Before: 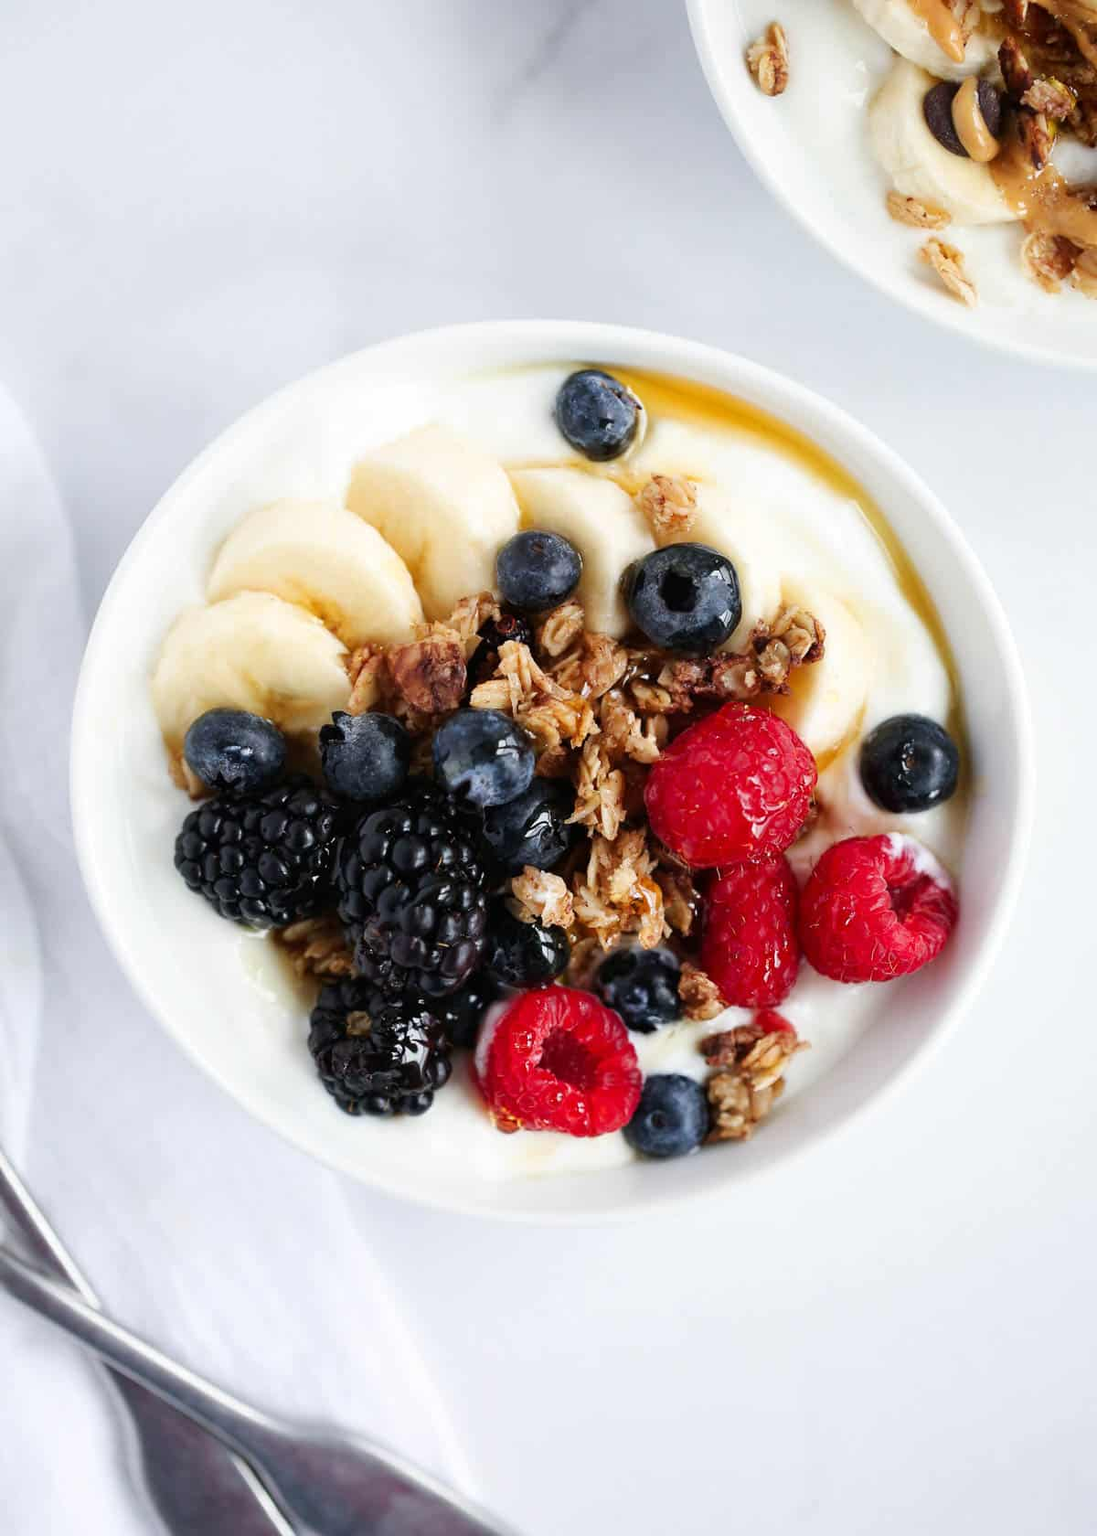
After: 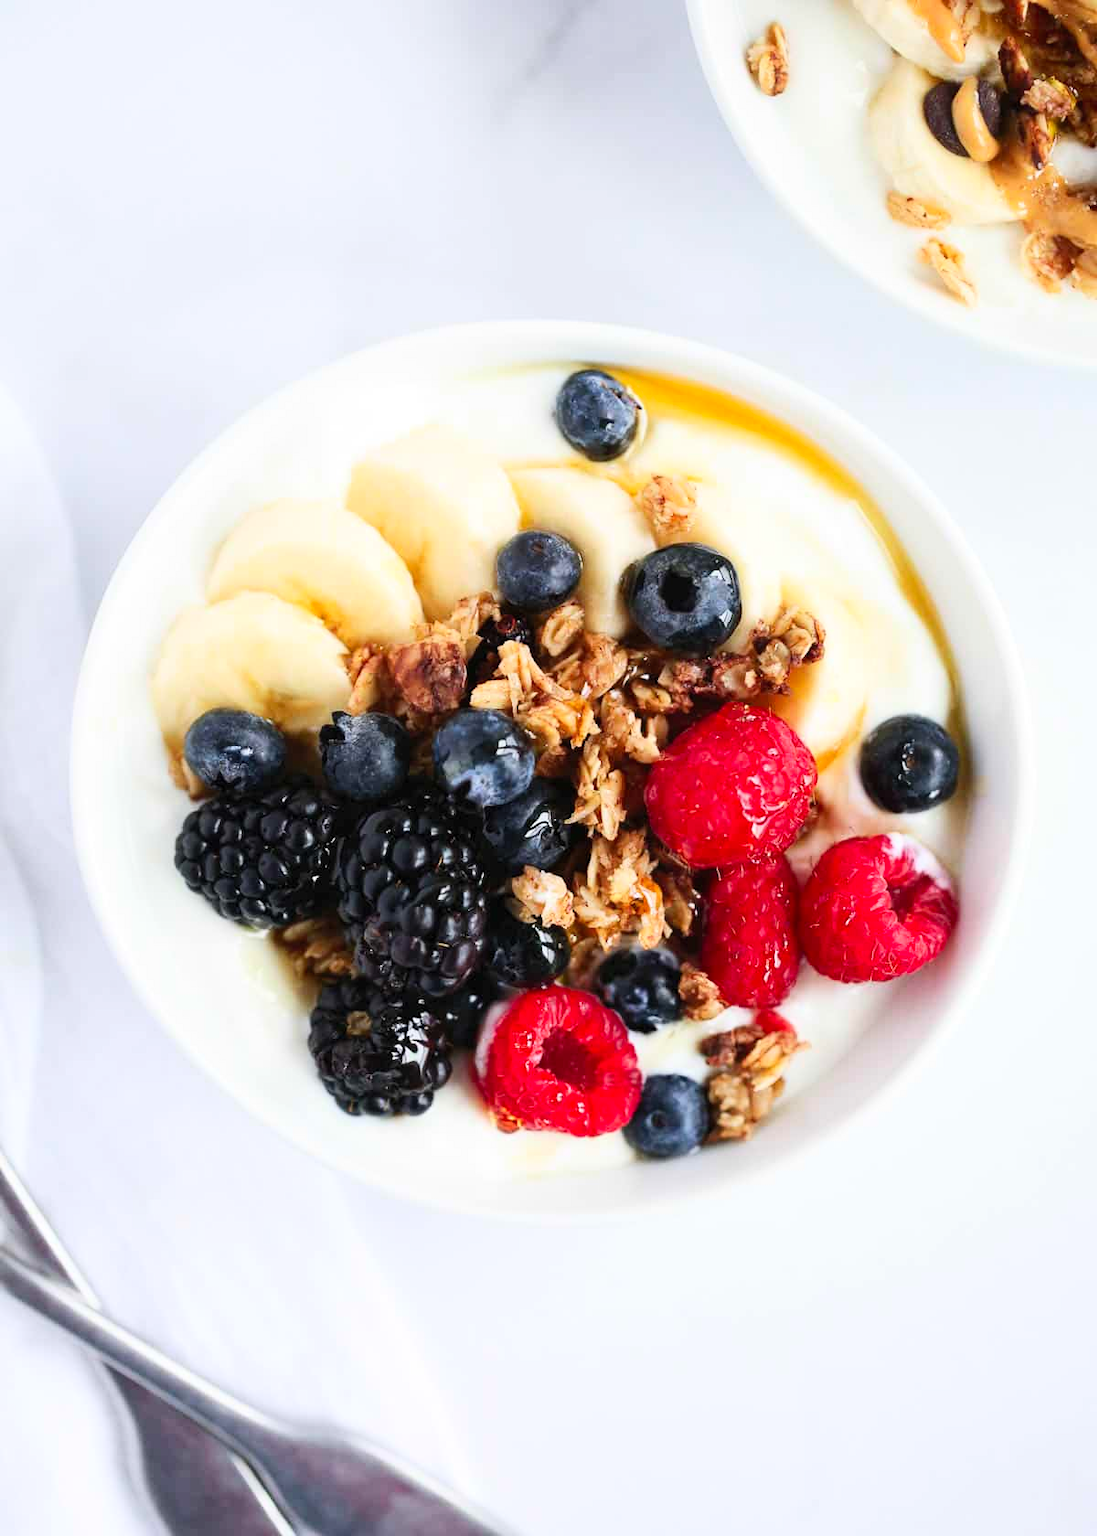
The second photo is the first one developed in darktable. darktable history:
contrast brightness saturation: contrast 0.2, brightness 0.165, saturation 0.217
